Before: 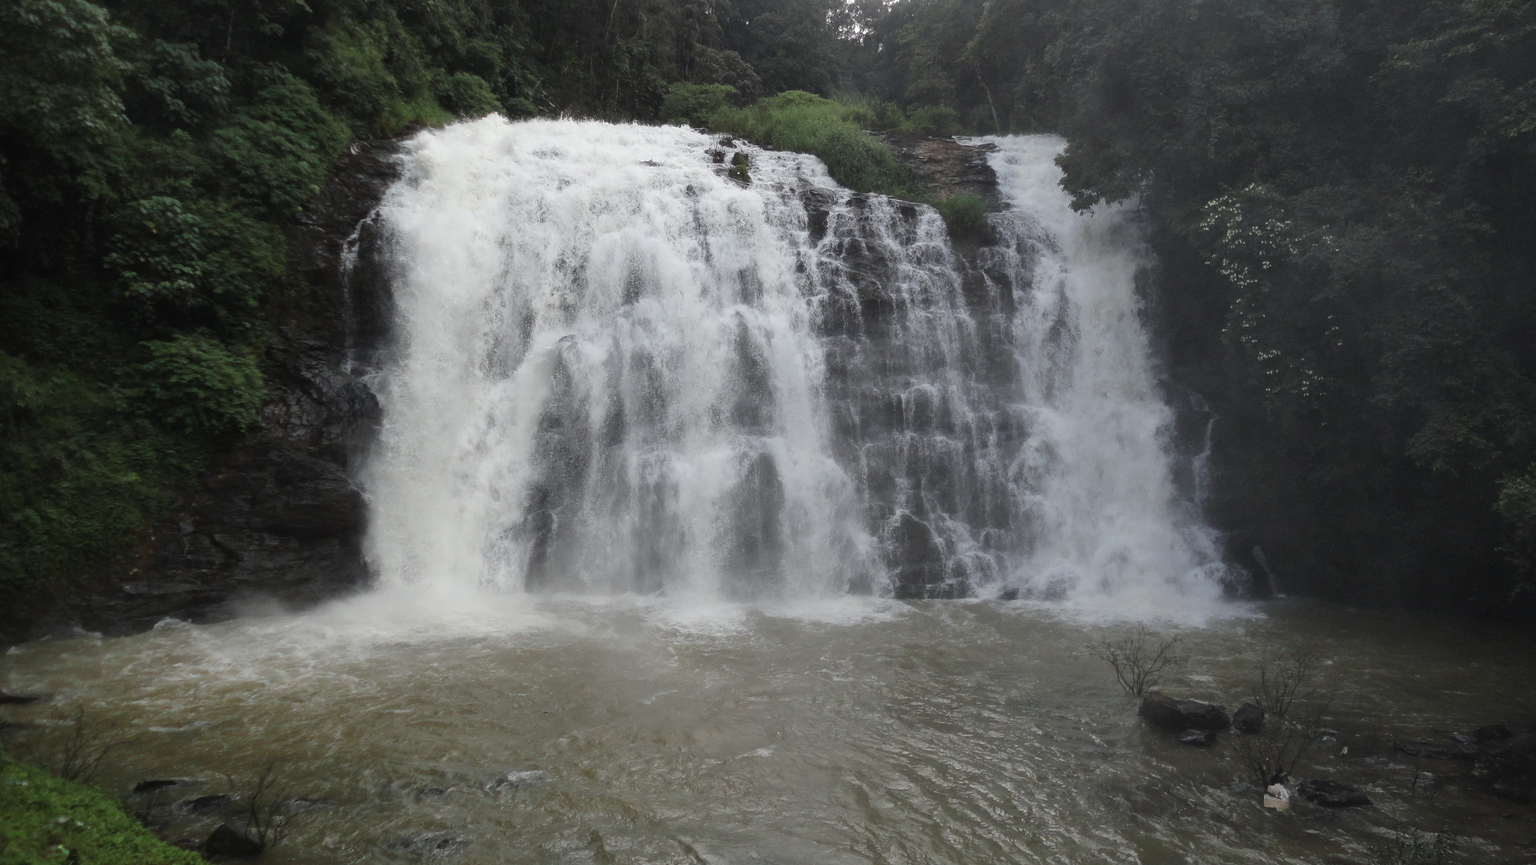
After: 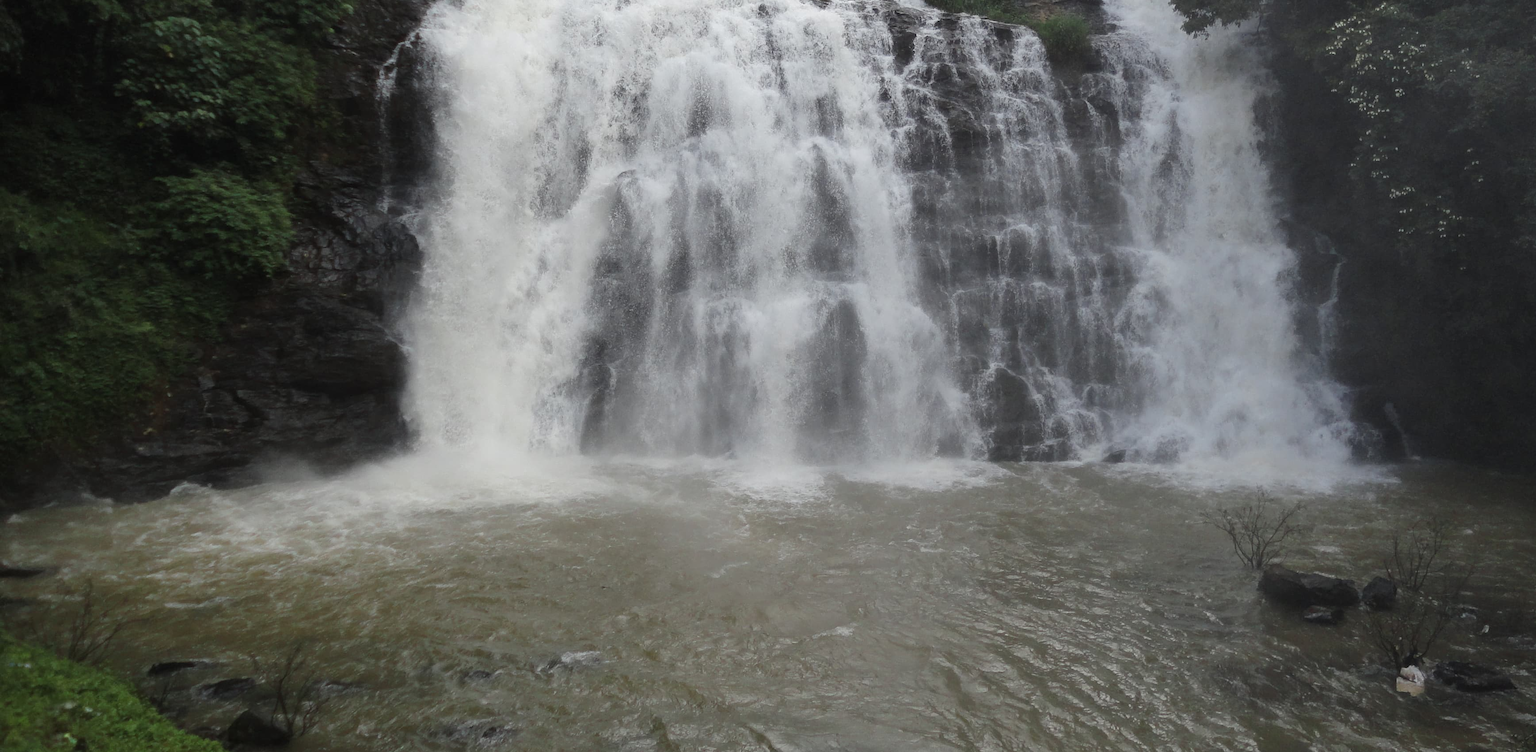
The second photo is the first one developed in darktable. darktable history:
crop: top 20.984%, right 9.464%, bottom 0.232%
